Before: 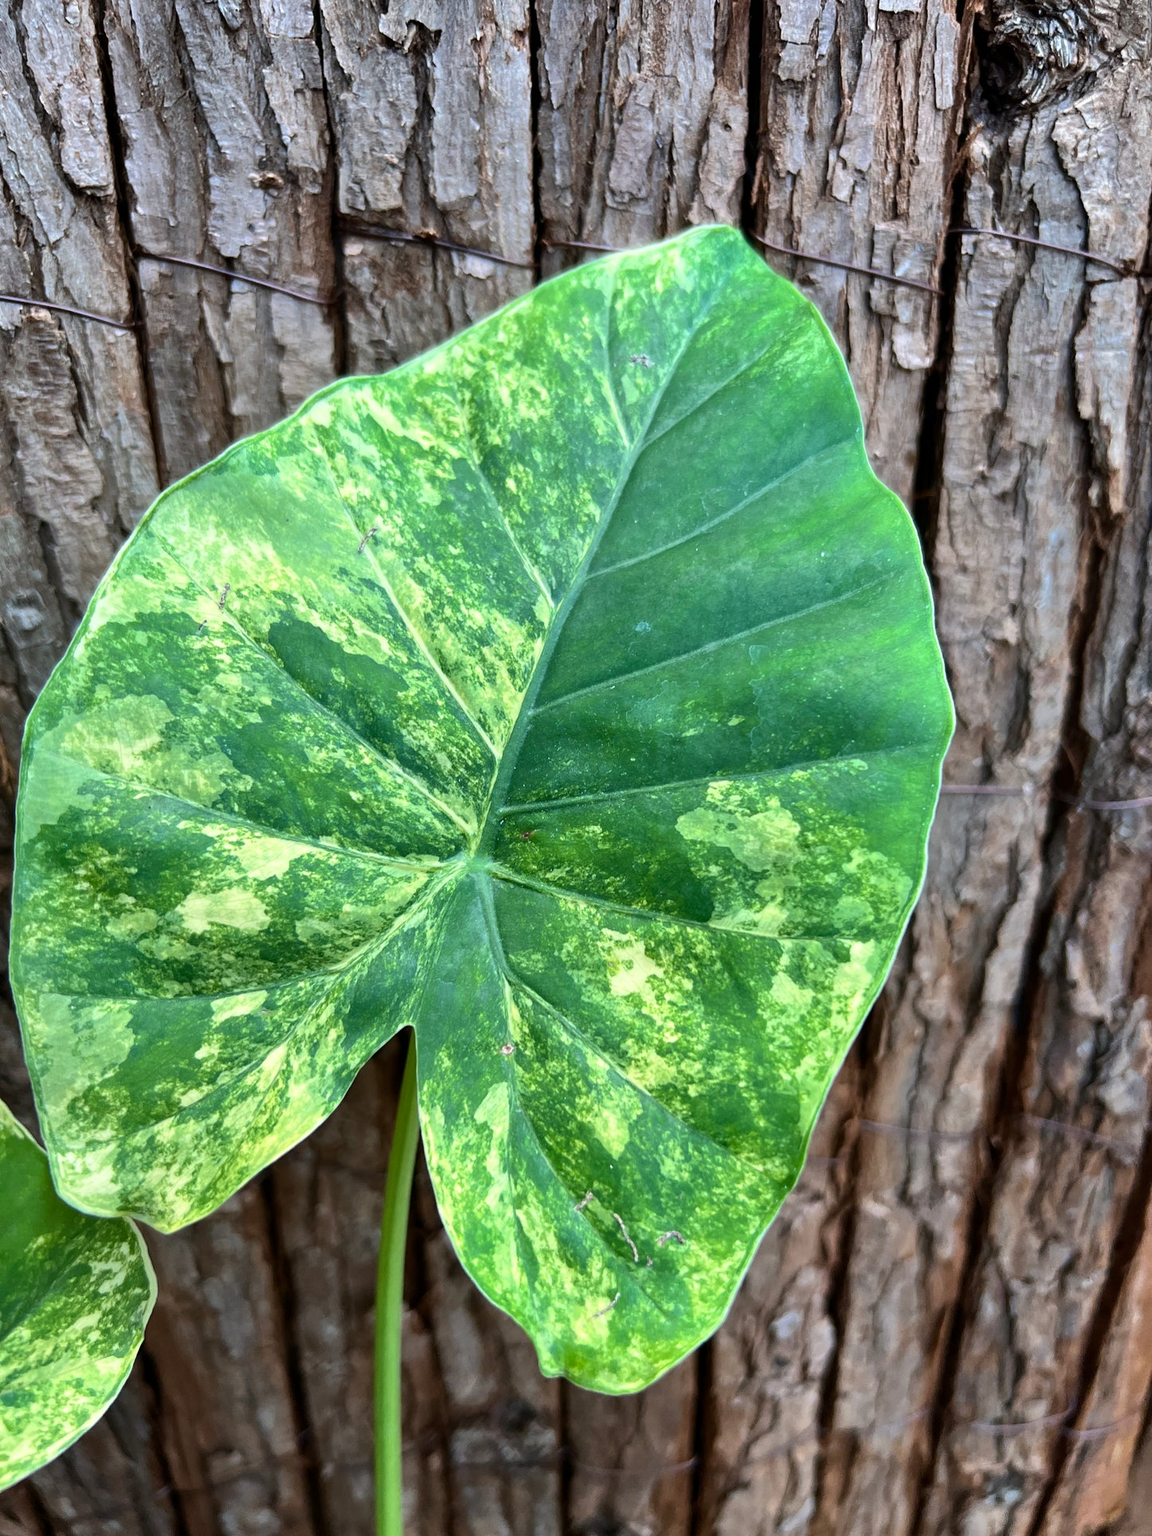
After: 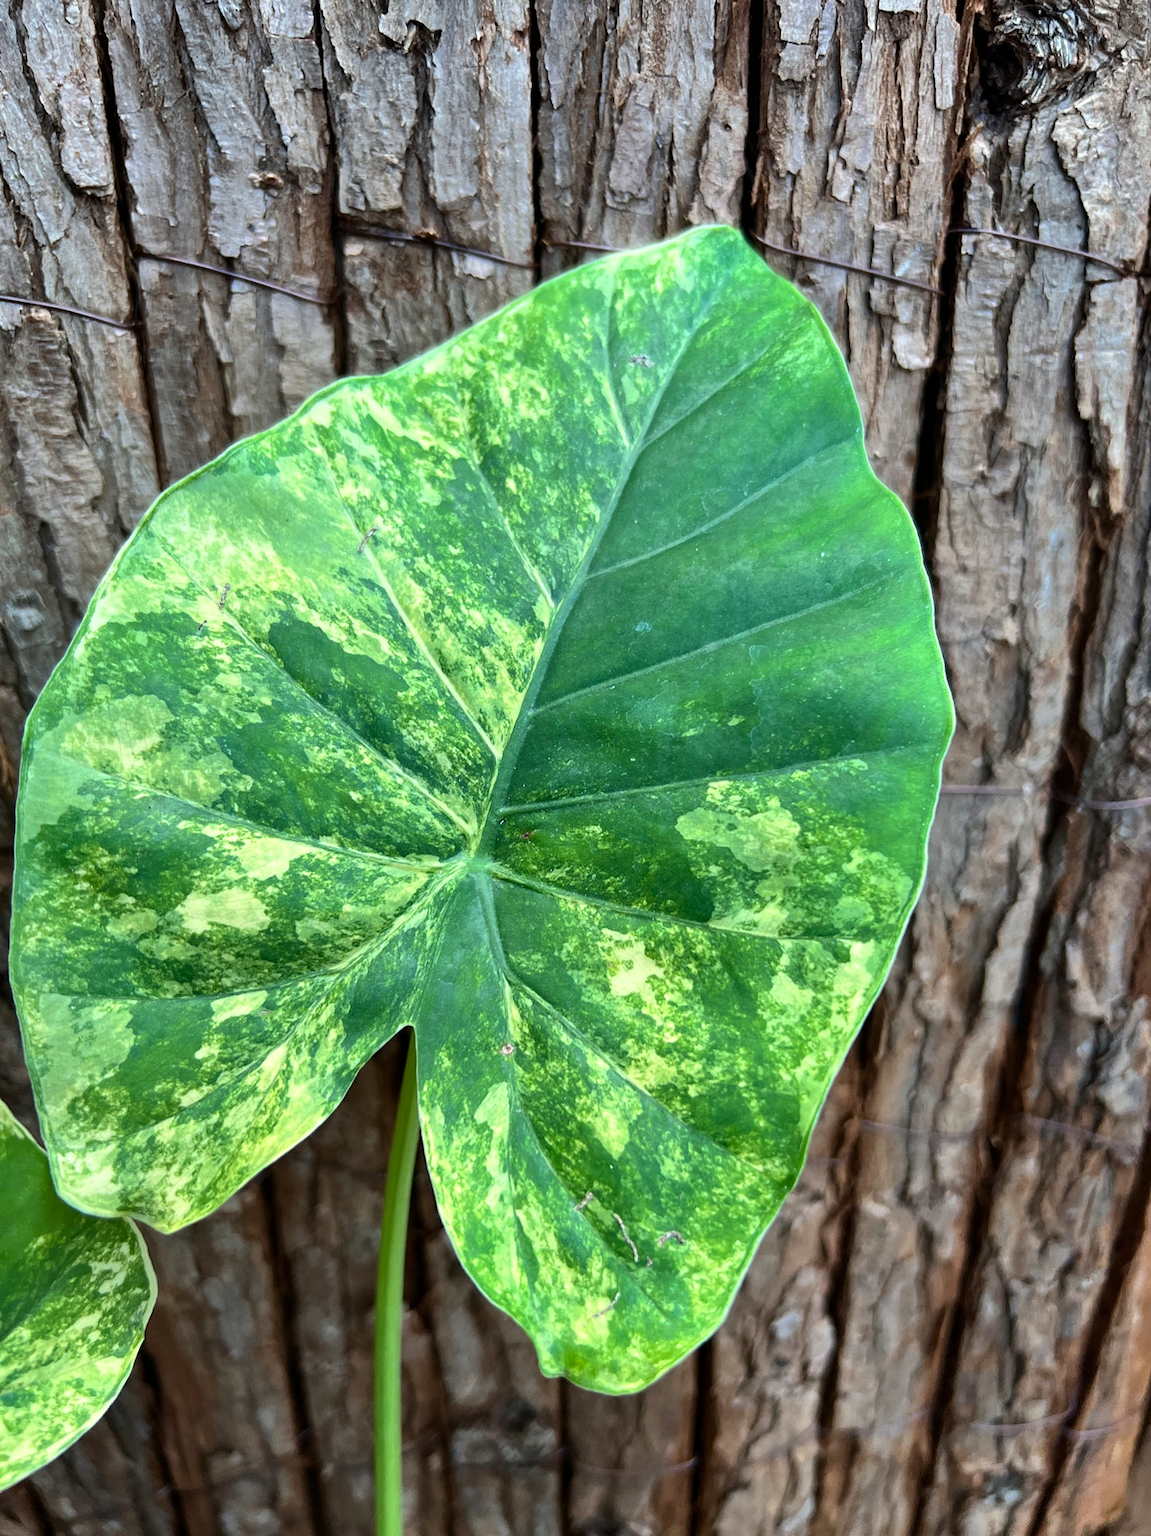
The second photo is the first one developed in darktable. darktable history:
color correction: highlights a* -2.68, highlights b* 2.57
tone equalizer: on, module defaults
